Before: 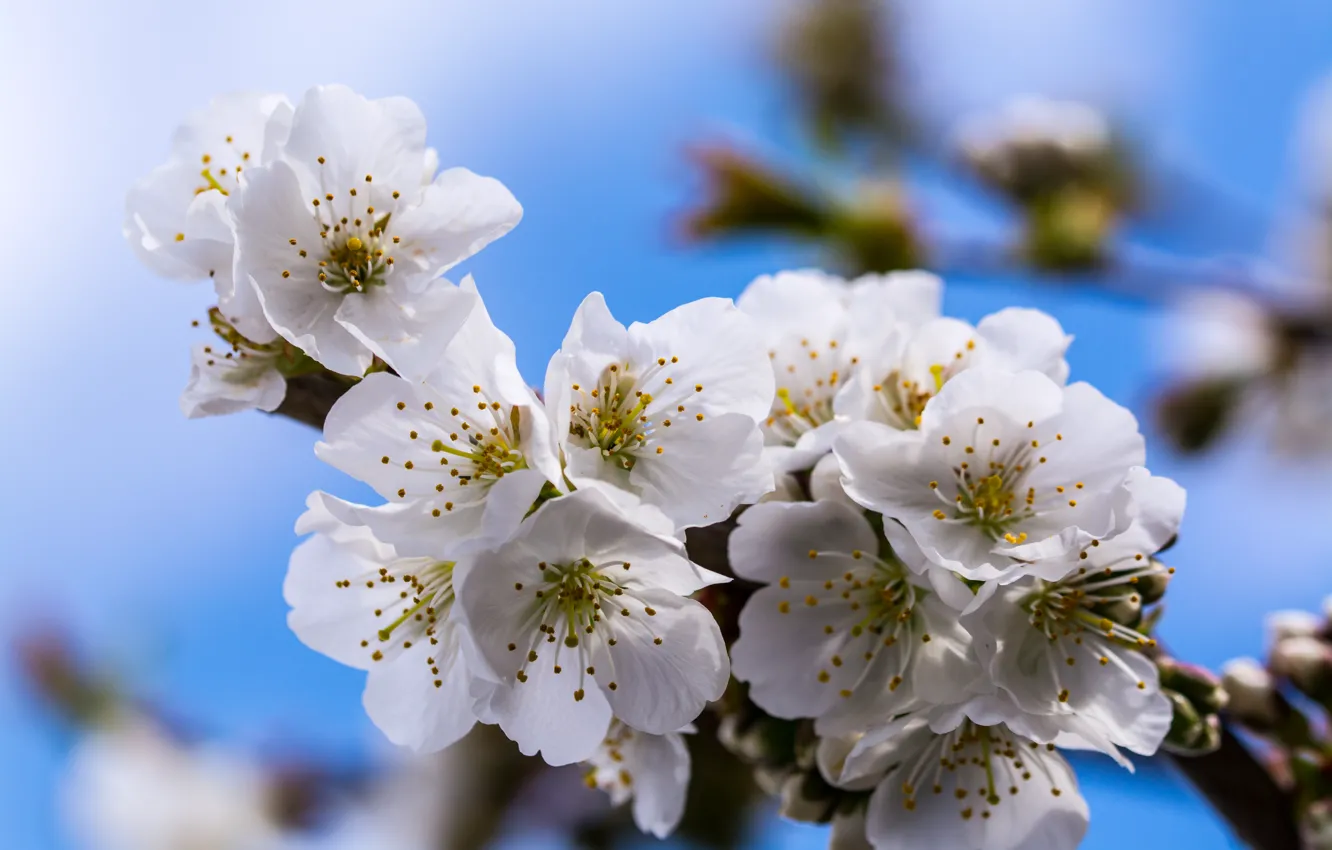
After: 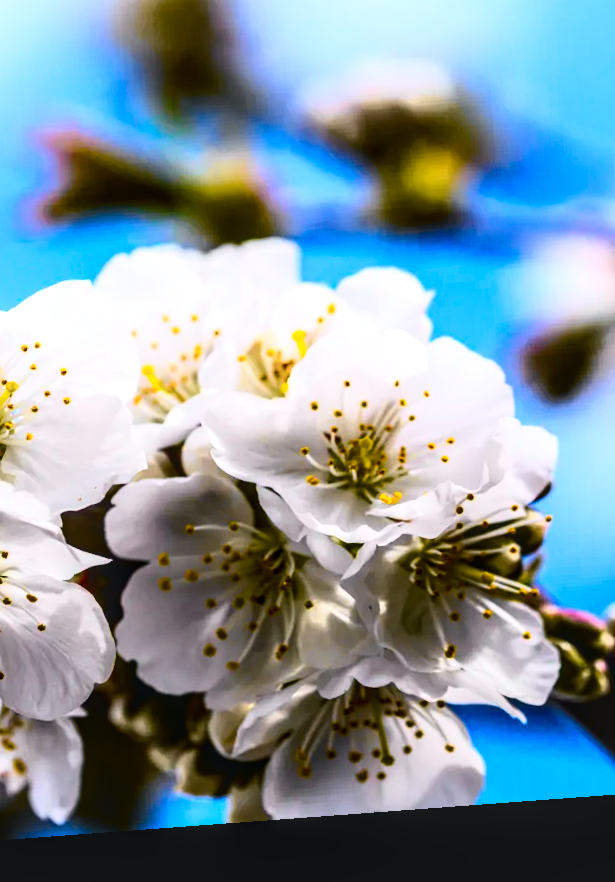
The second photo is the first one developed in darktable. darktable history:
color balance rgb: linear chroma grading › global chroma 9%, perceptual saturation grading › global saturation 36%, perceptual saturation grading › shadows 35%, perceptual brilliance grading › global brilliance 15%, perceptual brilliance grading › shadows -35%, global vibrance 15%
tone curve: curves: ch0 [(0, 0.026) (0.058, 0.036) (0.246, 0.214) (0.437, 0.498) (0.55, 0.644) (0.657, 0.767) (0.822, 0.9) (1, 0.961)]; ch1 [(0, 0) (0.346, 0.307) (0.408, 0.369) (0.453, 0.457) (0.476, 0.489) (0.502, 0.498) (0.521, 0.515) (0.537, 0.531) (0.612, 0.641) (0.676, 0.728) (1, 1)]; ch2 [(0, 0) (0.346, 0.34) (0.434, 0.46) (0.485, 0.494) (0.5, 0.494) (0.511, 0.508) (0.537, 0.564) (0.579, 0.599) (0.663, 0.67) (1, 1)], color space Lab, independent channels, preserve colors none
local contrast: detail 130%
crop: left 47.628%, top 6.643%, right 7.874%
shadows and highlights: highlights 70.7, soften with gaussian
rotate and perspective: rotation -4.25°, automatic cropping off
